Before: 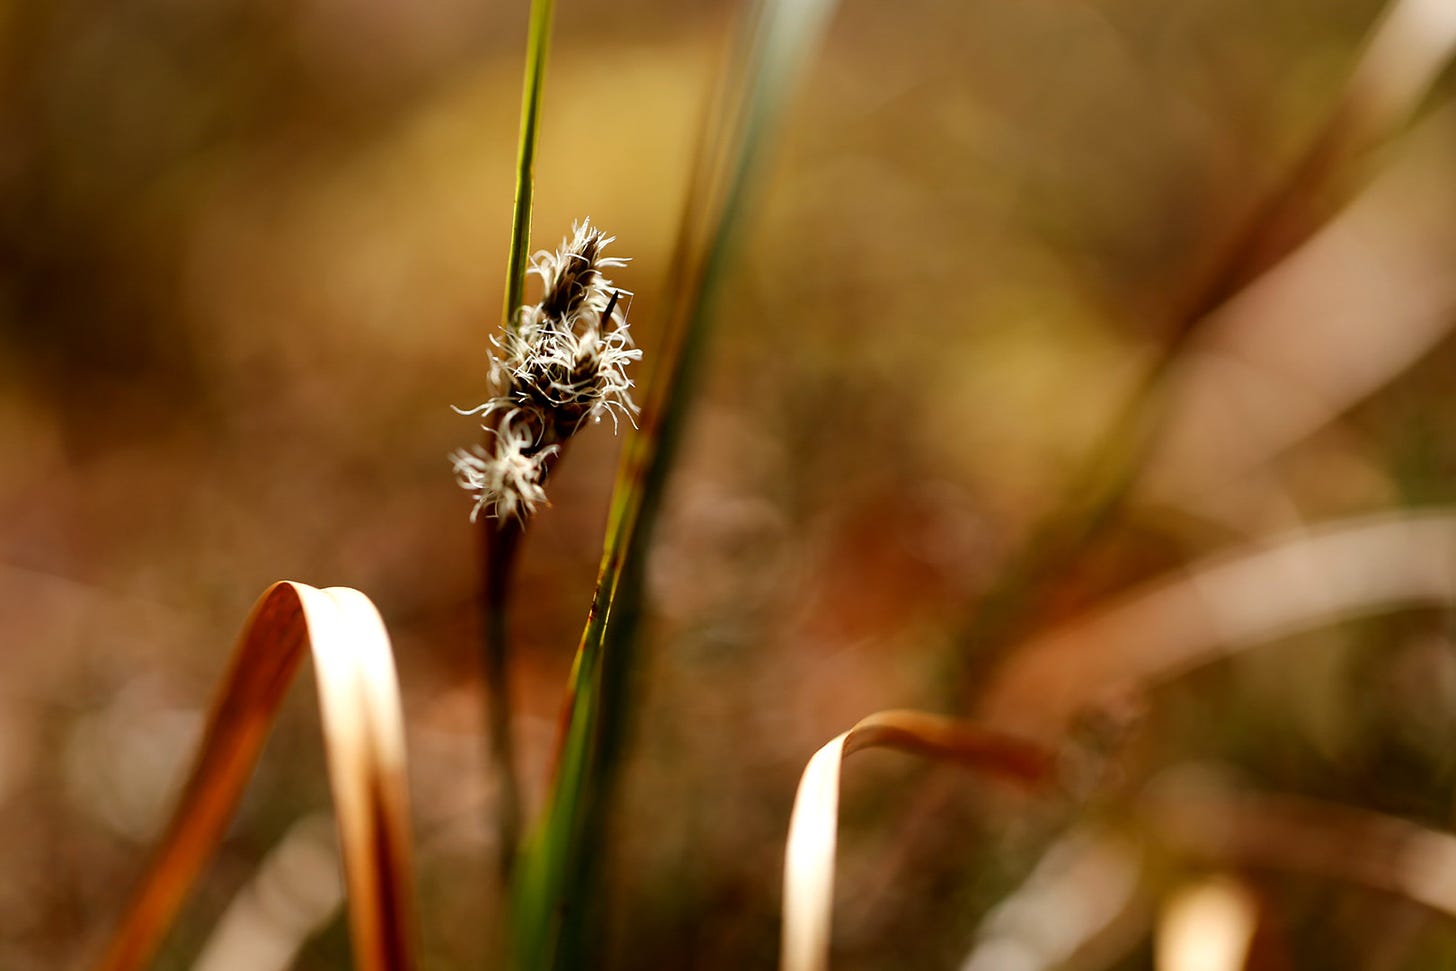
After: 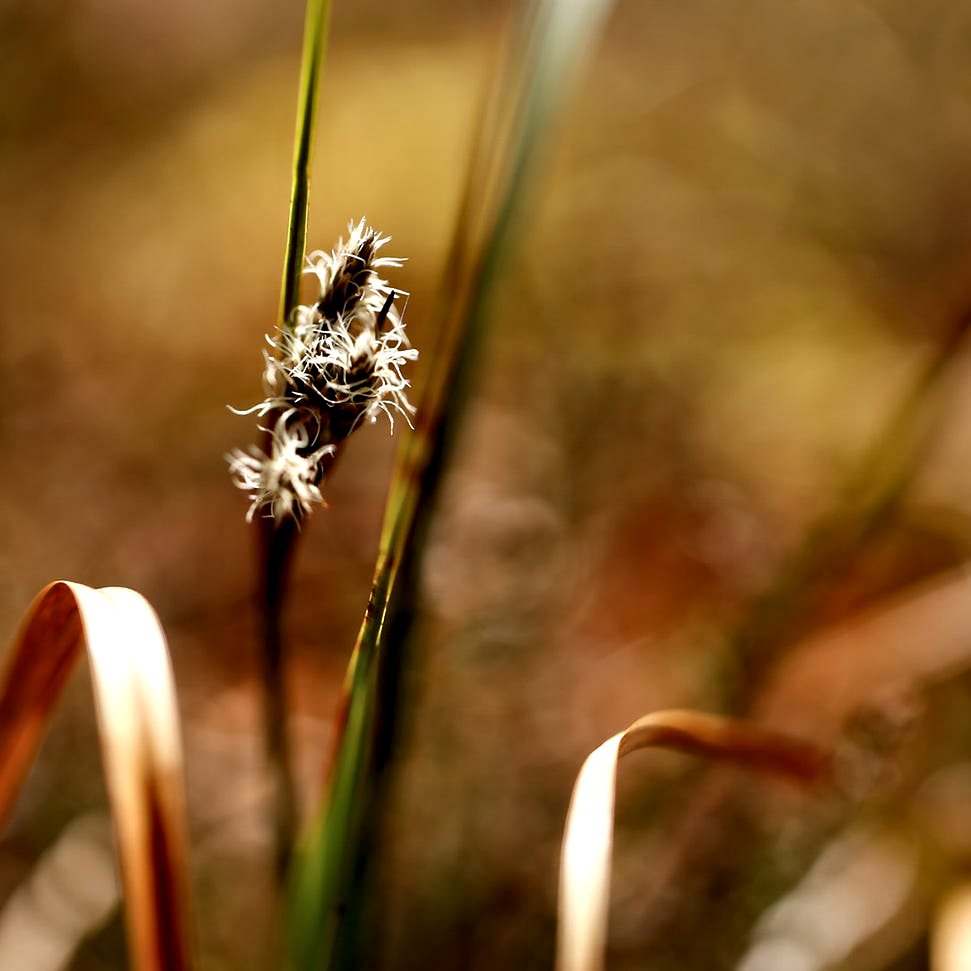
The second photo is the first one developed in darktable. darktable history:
contrast equalizer: y [[0.513, 0.565, 0.608, 0.562, 0.512, 0.5], [0.5 ×6], [0.5, 0.5, 0.5, 0.528, 0.598, 0.658], [0 ×6], [0 ×6]]
crop and rotate: left 15.446%, right 17.836%
